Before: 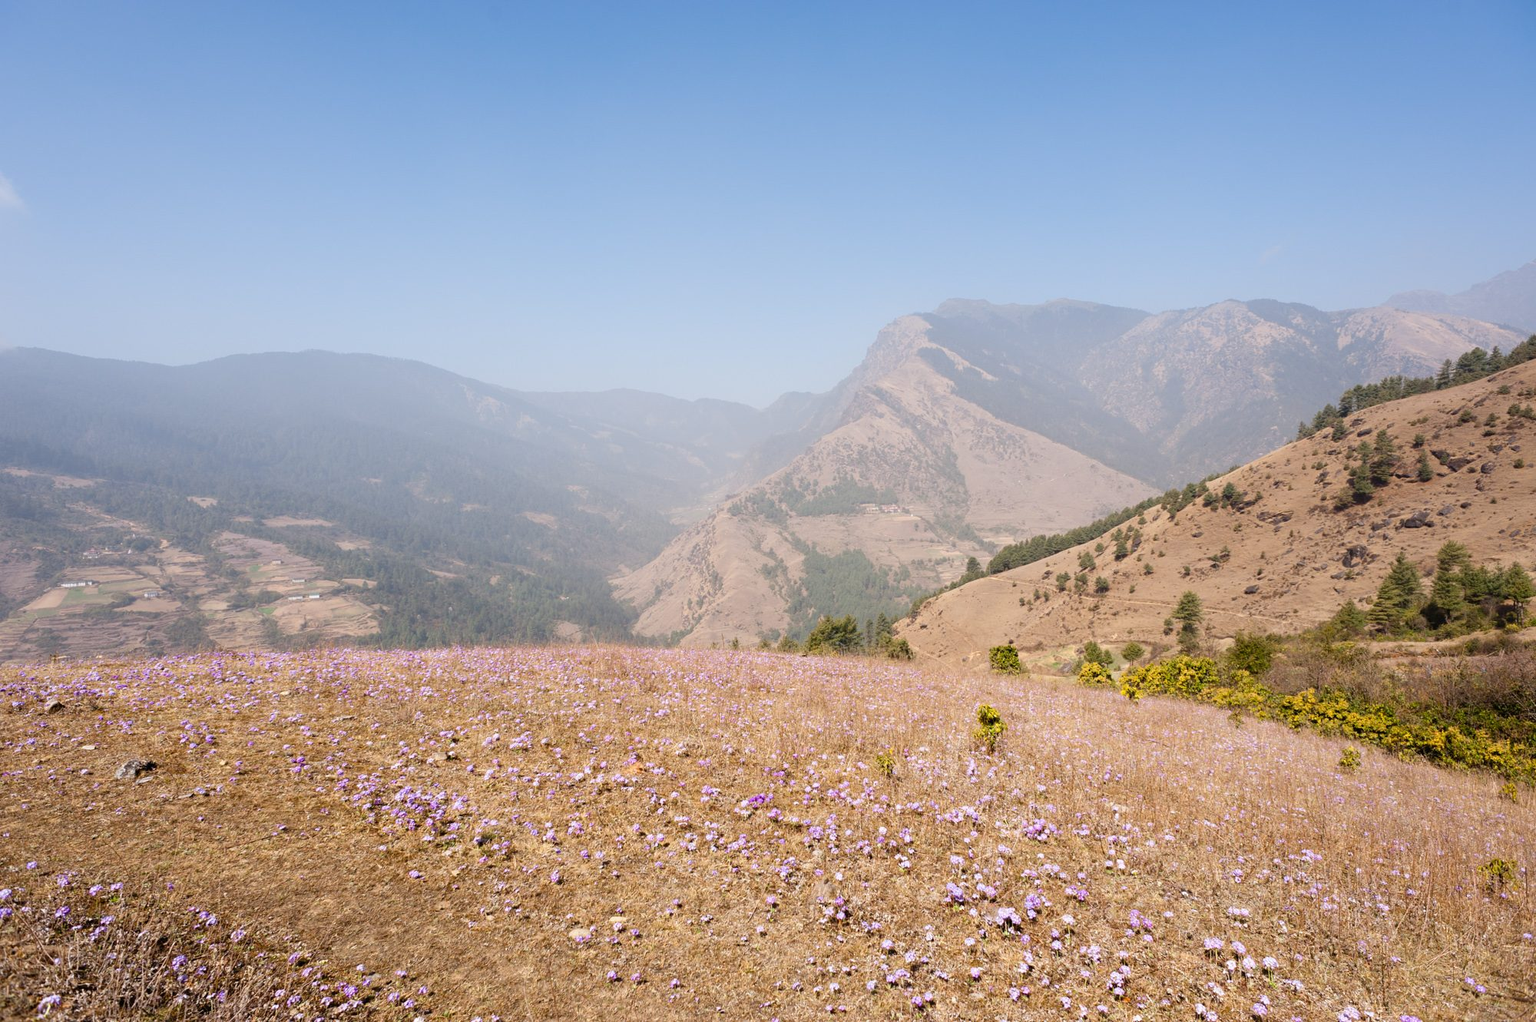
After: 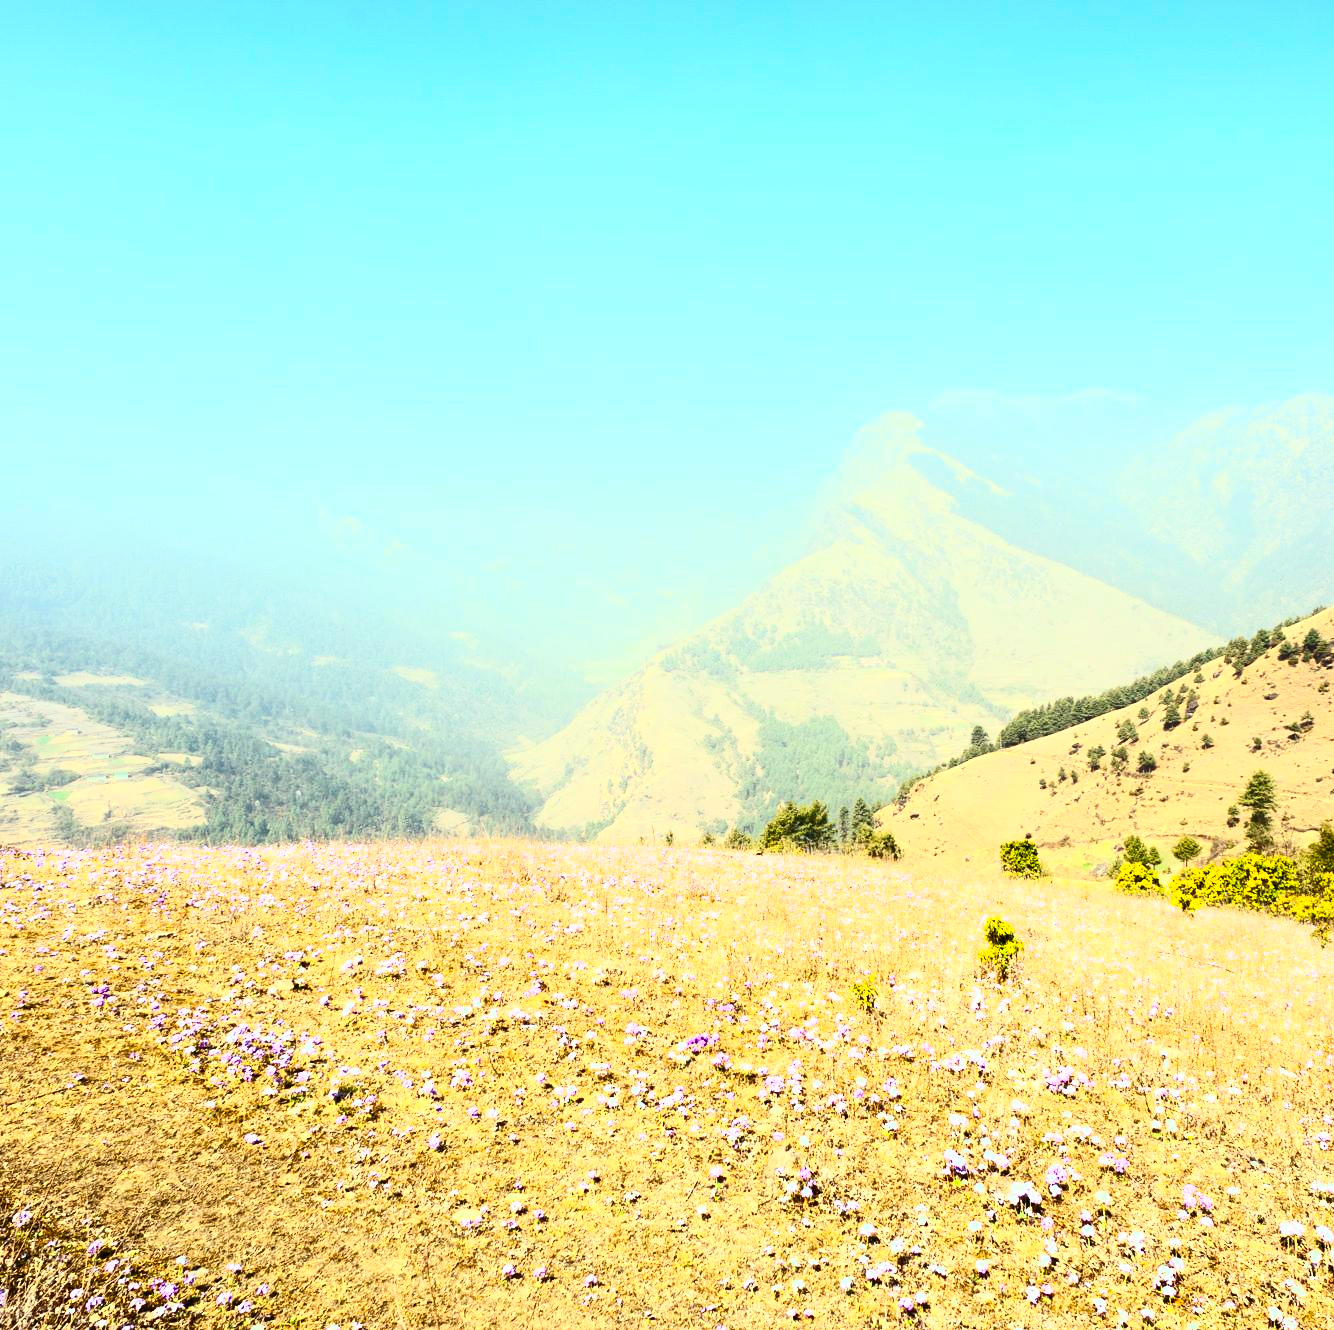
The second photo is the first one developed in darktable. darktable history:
crop and rotate: left 14.412%, right 18.879%
color balance rgb: shadows lift › luminance -7.716%, shadows lift › chroma 2.271%, shadows lift › hue 163.22°, power › hue 60.58°, highlights gain › luminance 15.504%, highlights gain › chroma 7.026%, highlights gain › hue 124.18°, perceptual saturation grading › global saturation 25.444%, global vibrance 18.35%
contrast brightness saturation: contrast 0.607, brightness 0.344, saturation 0.145
